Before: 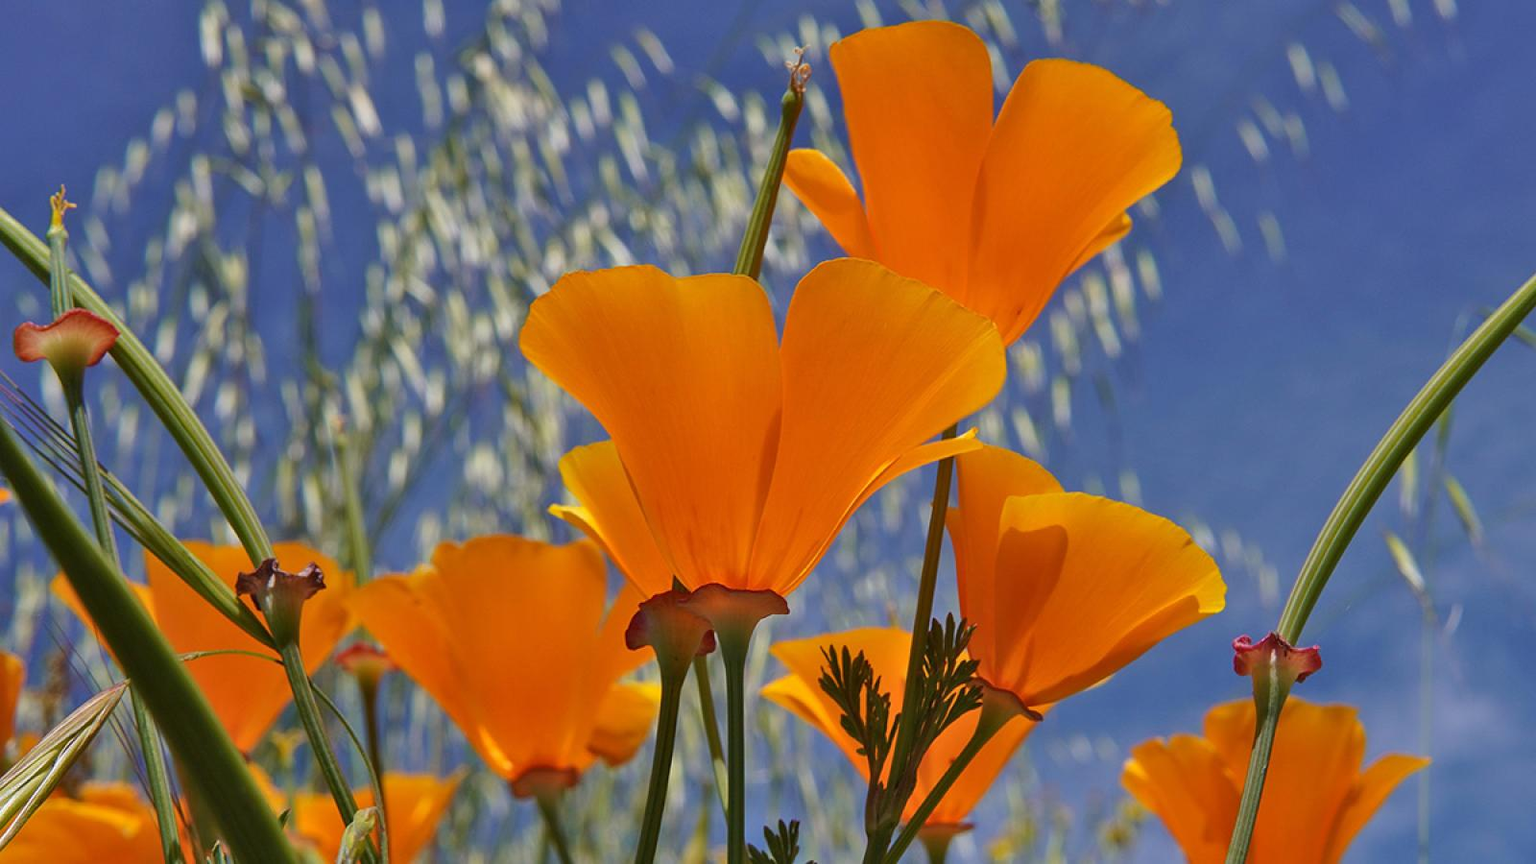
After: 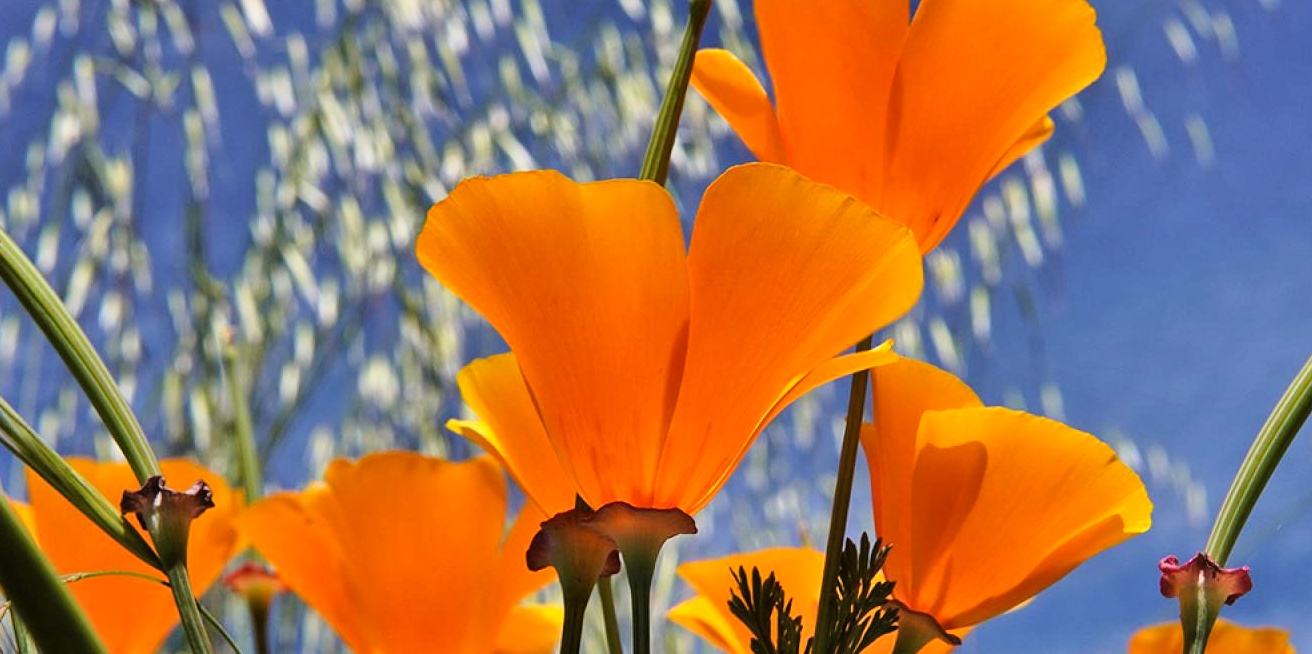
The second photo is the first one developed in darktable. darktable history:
shadows and highlights: radius 108.52, shadows 40.68, highlights -72.88, low approximation 0.01, soften with gaussian
crop: left 7.856%, top 11.836%, right 10.12%, bottom 15.387%
tone curve: curves: ch0 [(0, 0.016) (0.11, 0.039) (0.259, 0.235) (0.383, 0.437) (0.499, 0.597) (0.733, 0.867) (0.843, 0.948) (1, 1)], color space Lab, linked channels, preserve colors none
